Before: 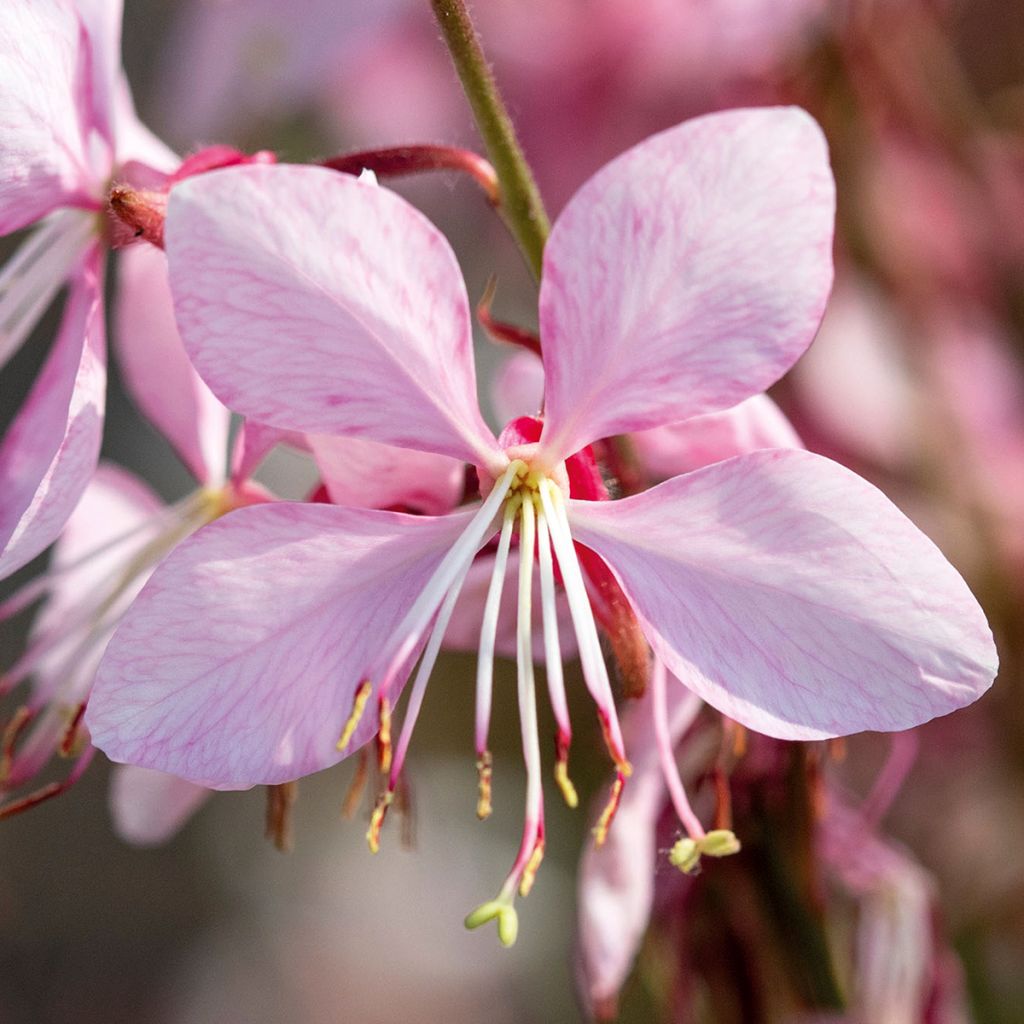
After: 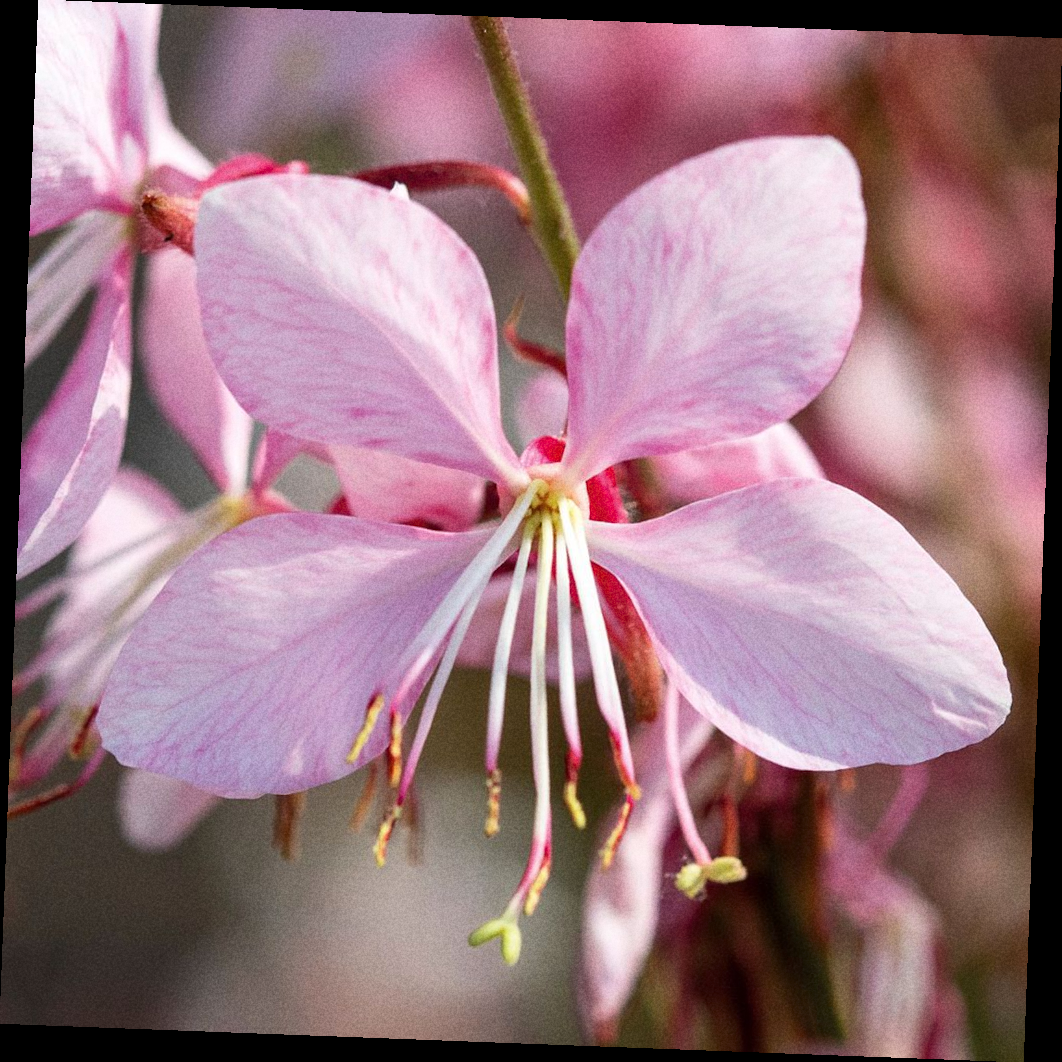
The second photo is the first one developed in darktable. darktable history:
rotate and perspective: rotation 2.17°, automatic cropping off
grain: coarseness 22.88 ISO
